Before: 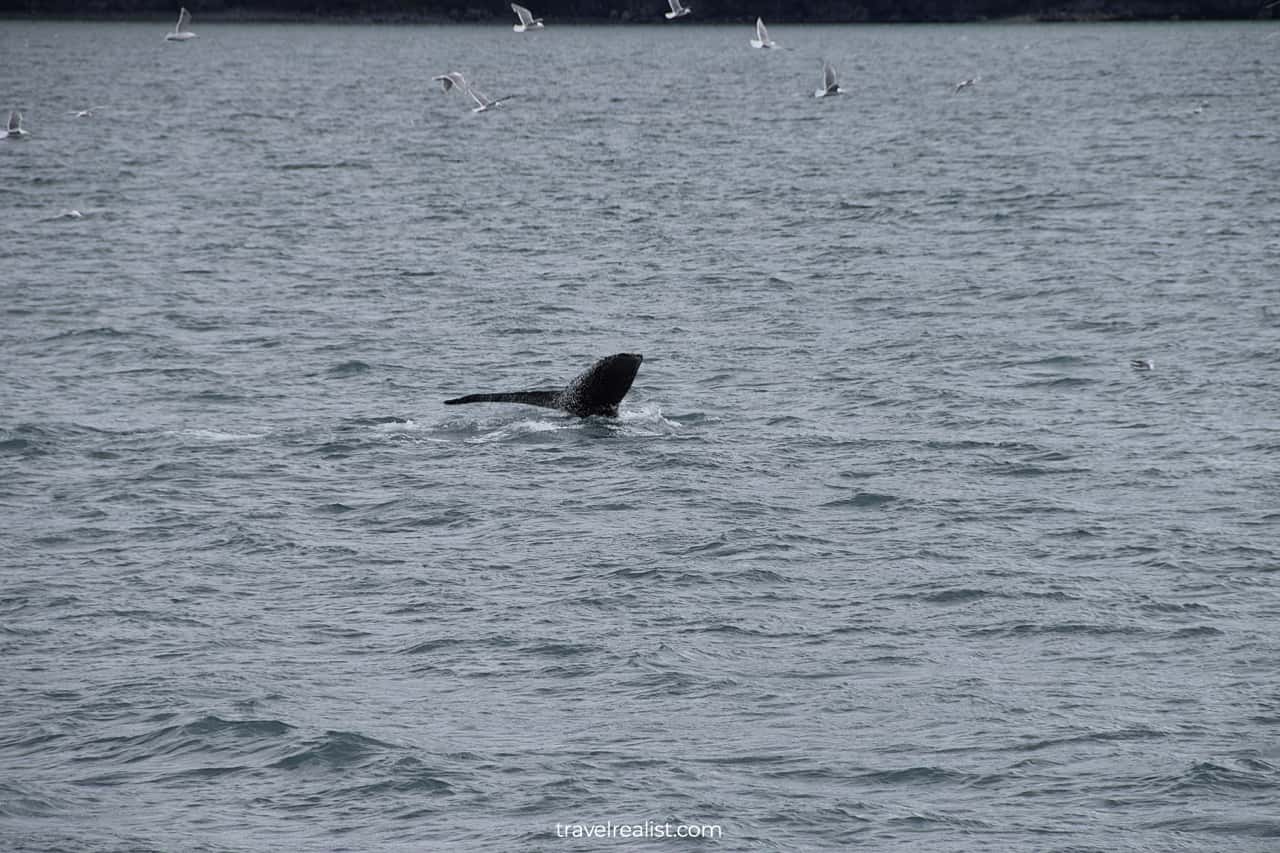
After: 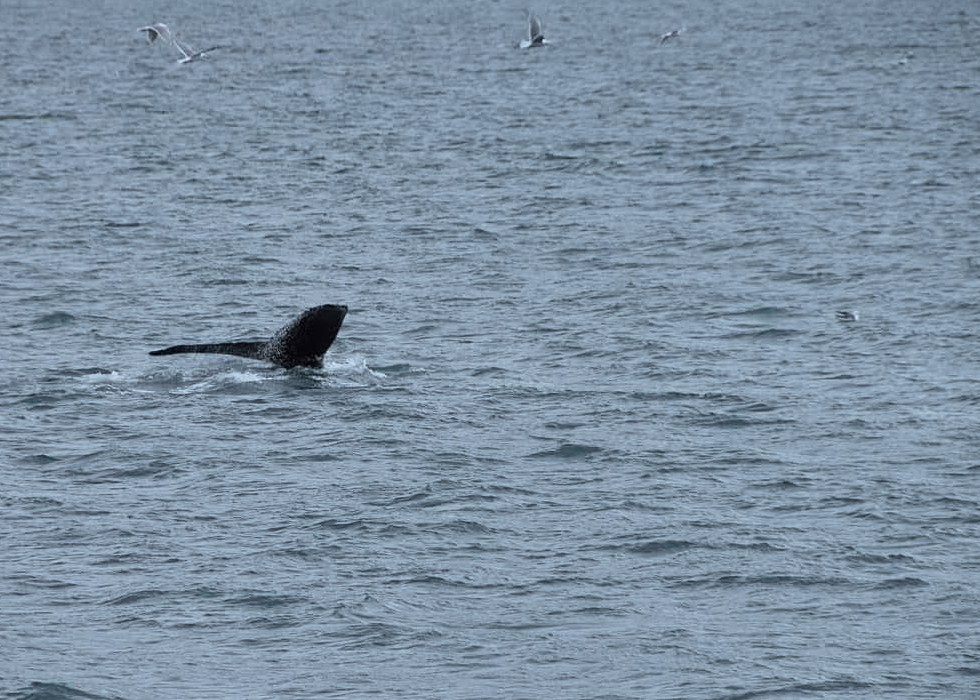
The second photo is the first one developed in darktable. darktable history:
white balance: red 0.925, blue 1.046
crop: left 23.095%, top 5.827%, bottom 11.854%
